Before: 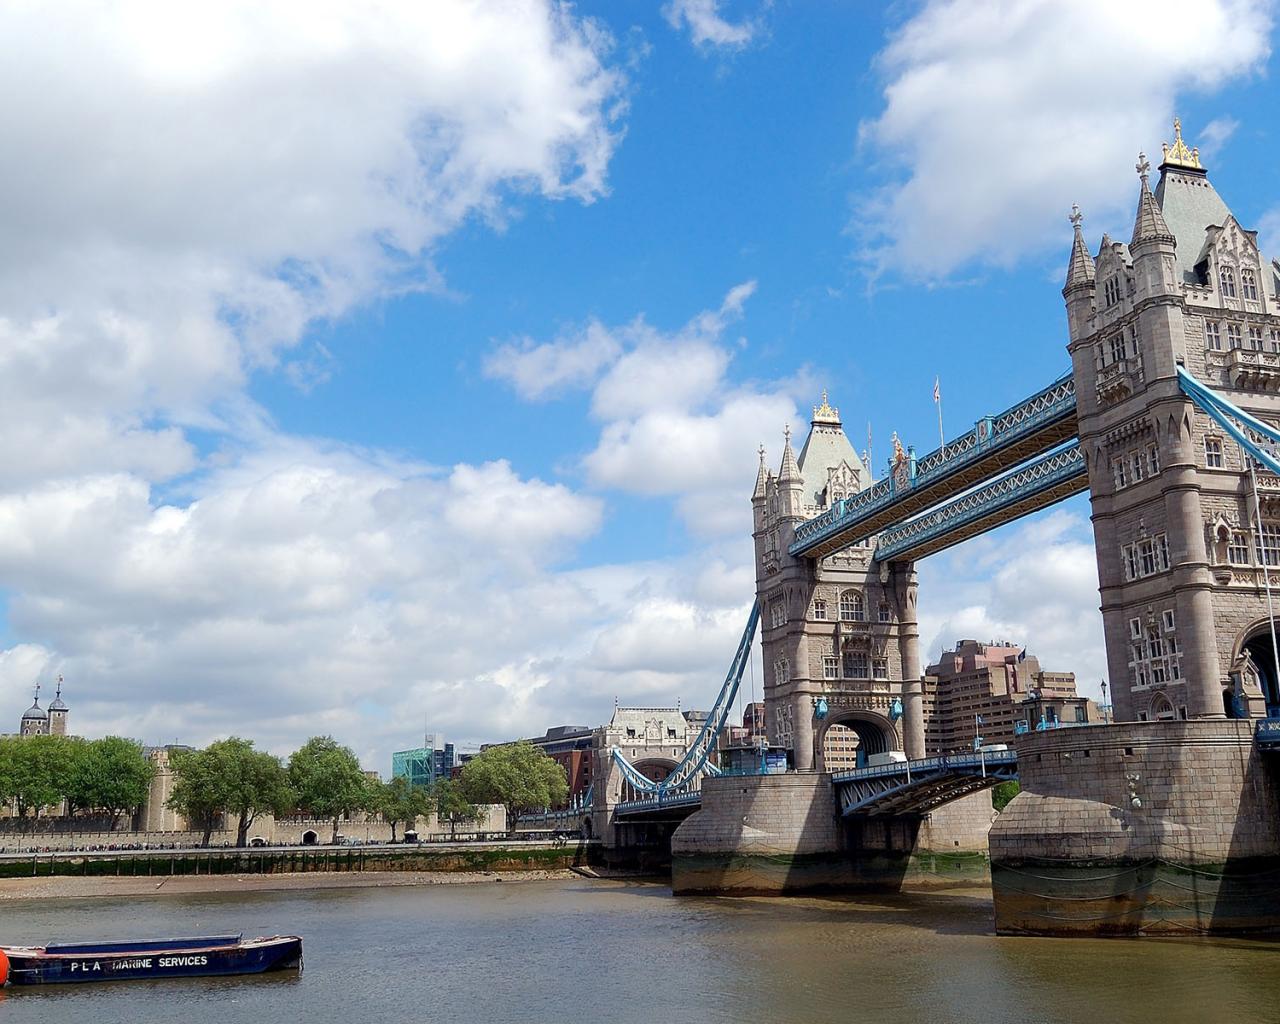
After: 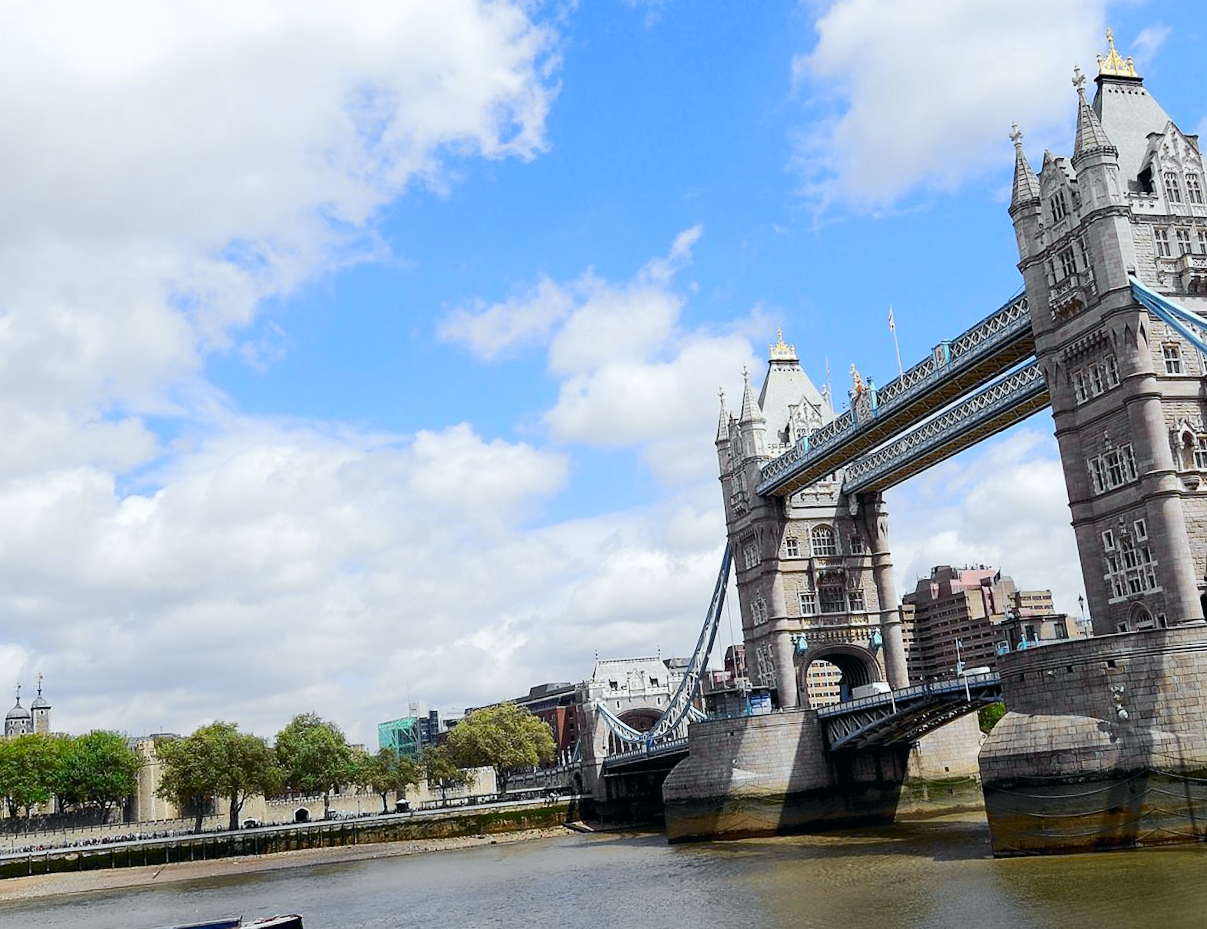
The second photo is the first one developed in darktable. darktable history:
white balance: red 0.976, blue 1.04
tone curve: curves: ch0 [(0, 0) (0.071, 0.06) (0.253, 0.242) (0.437, 0.498) (0.55, 0.644) (0.657, 0.749) (0.823, 0.876) (1, 0.99)]; ch1 [(0, 0) (0.346, 0.307) (0.408, 0.369) (0.453, 0.457) (0.476, 0.489) (0.502, 0.493) (0.521, 0.515) (0.537, 0.531) (0.612, 0.641) (0.676, 0.728) (1, 1)]; ch2 [(0, 0) (0.346, 0.34) (0.434, 0.46) (0.485, 0.494) (0.5, 0.494) (0.511, 0.504) (0.537, 0.551) (0.579, 0.599) (0.625, 0.686) (1, 1)], color space Lab, independent channels, preserve colors none
rotate and perspective: rotation -4.57°, crop left 0.054, crop right 0.944, crop top 0.087, crop bottom 0.914
